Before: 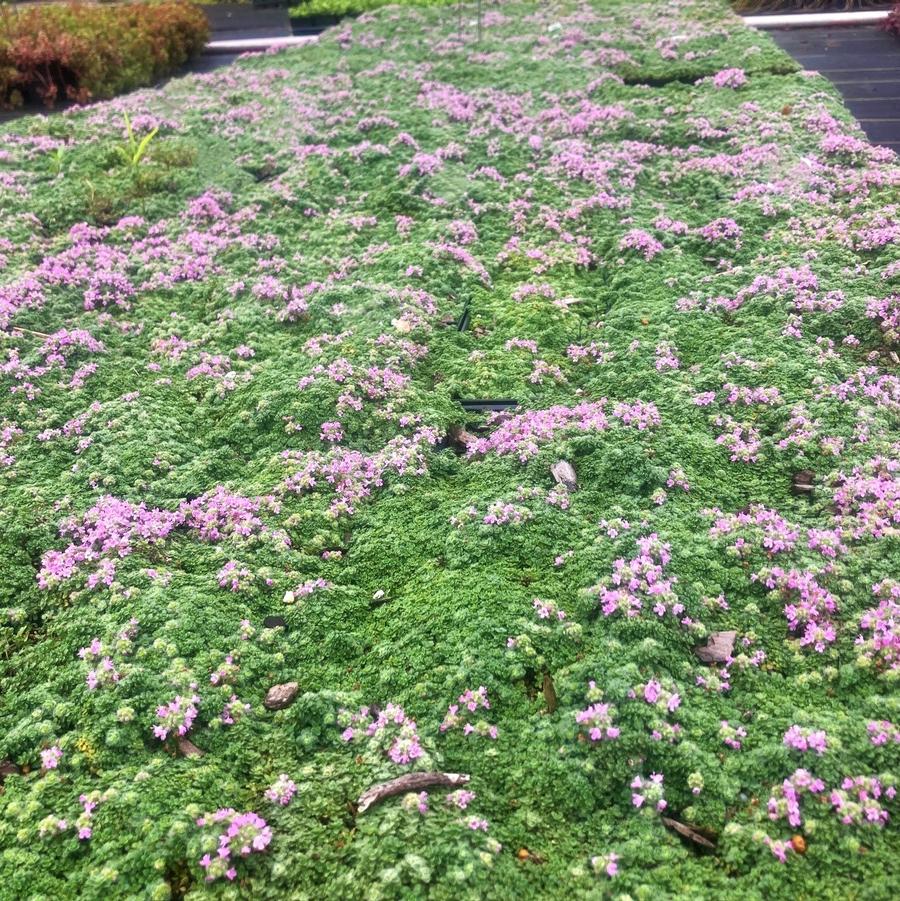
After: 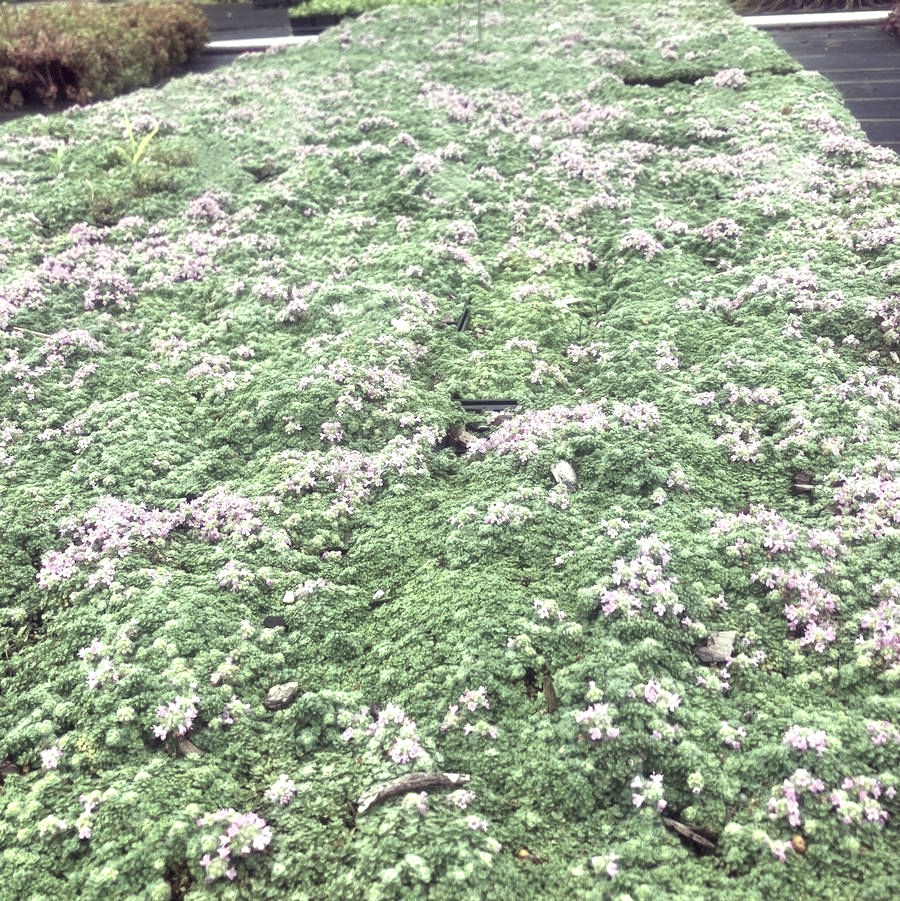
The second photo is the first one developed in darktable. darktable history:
exposure: exposure 0.603 EV, compensate highlight preservation false
color correction: highlights a* -20.97, highlights b* 20.11, shadows a* 19.33, shadows b* -19.69, saturation 0.417
